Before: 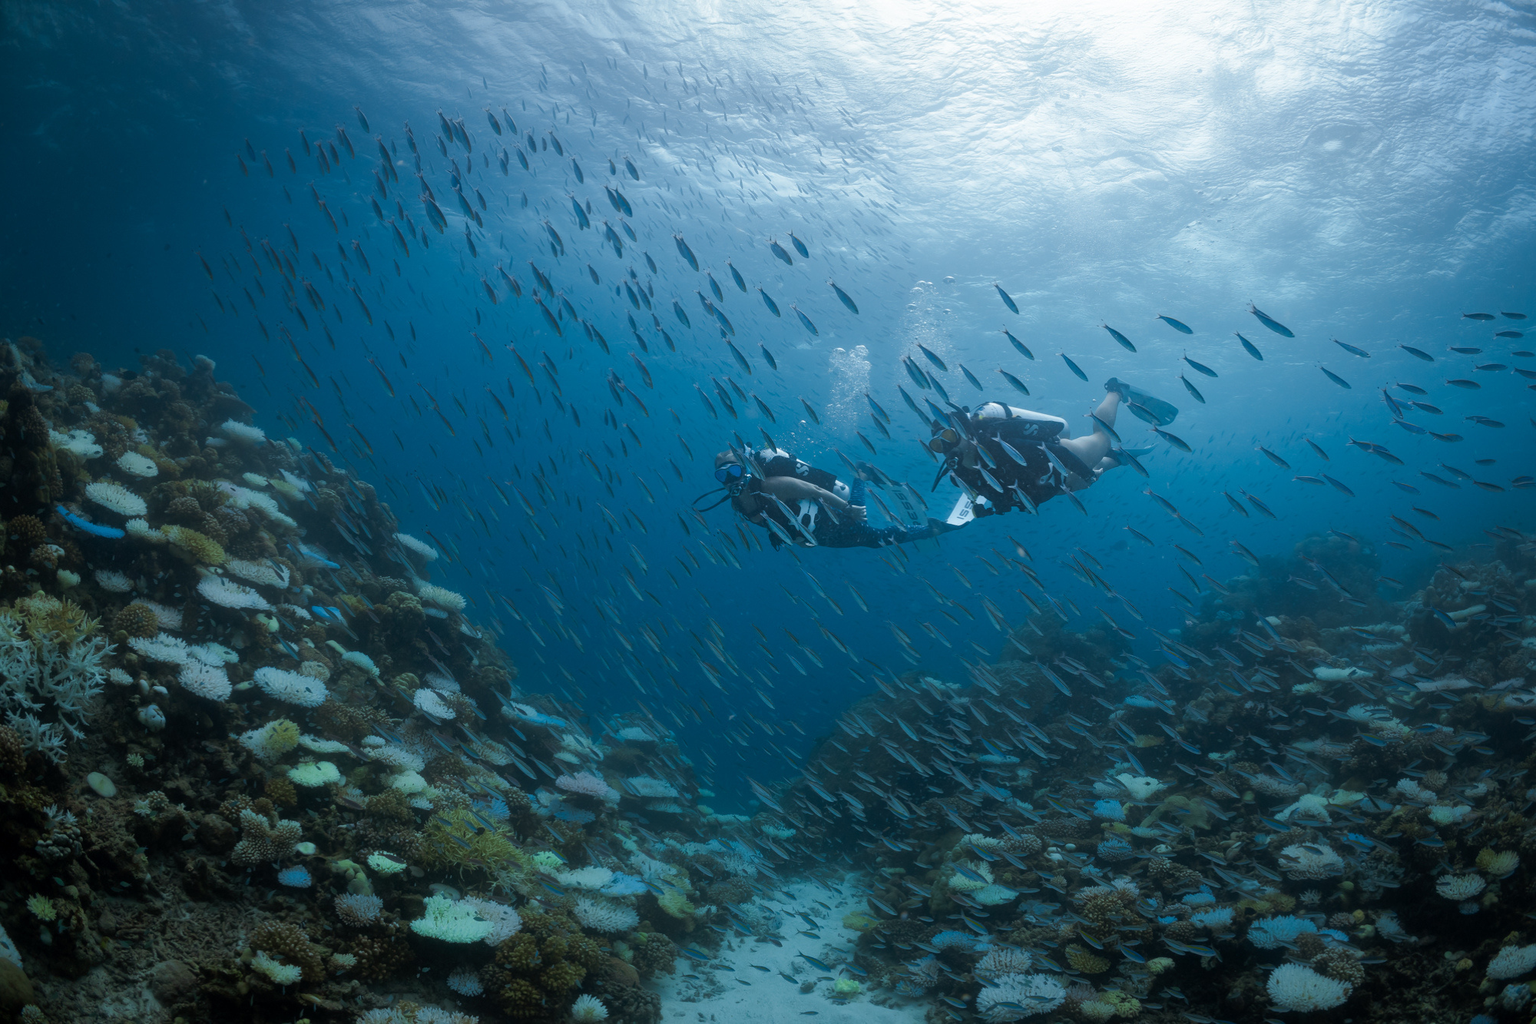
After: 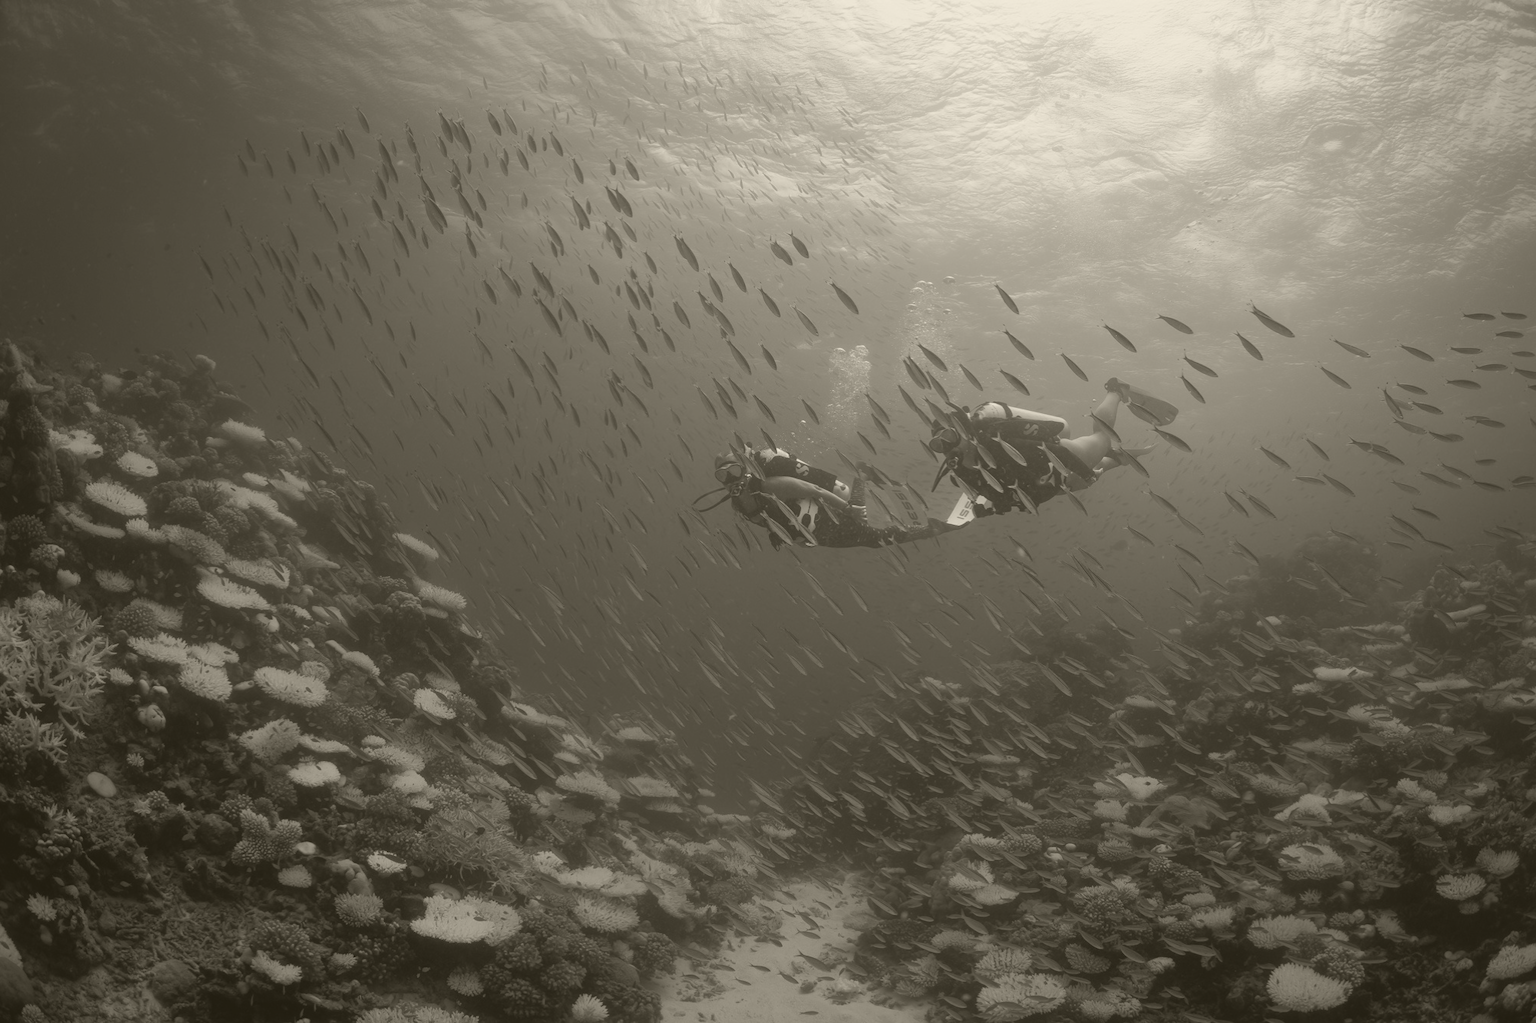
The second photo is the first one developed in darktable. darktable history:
exposure: black level correction 0, exposure 1.2 EV, compensate exposure bias true, compensate highlight preservation false
colorize: hue 41.44°, saturation 22%, source mix 60%, lightness 10.61%
